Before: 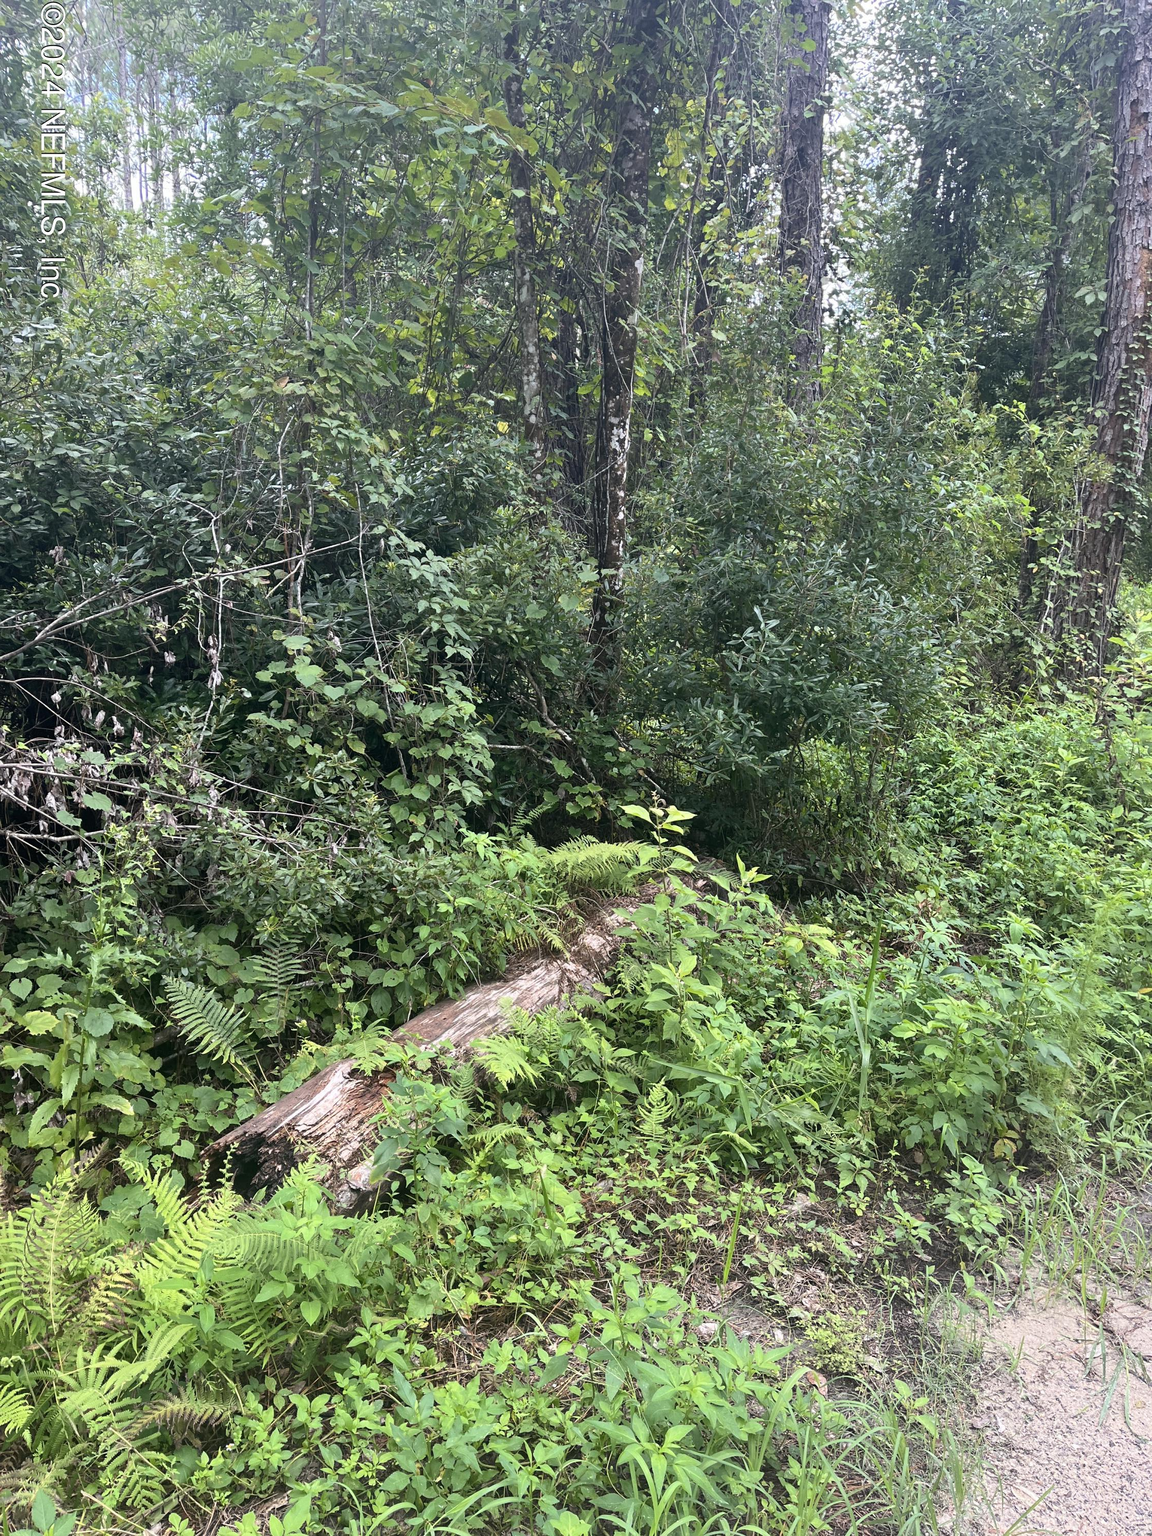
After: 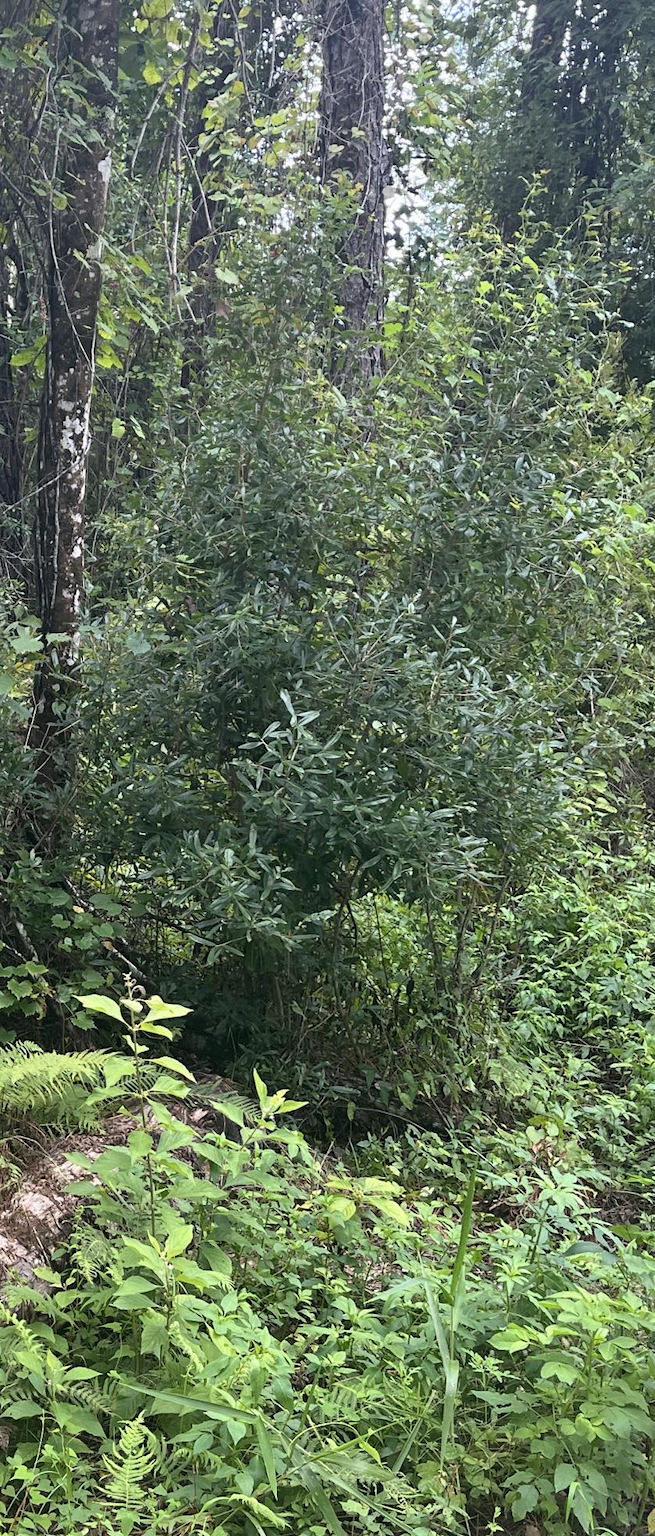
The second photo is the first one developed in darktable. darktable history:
crop and rotate: left 49.557%, top 10.107%, right 13.266%, bottom 24.542%
